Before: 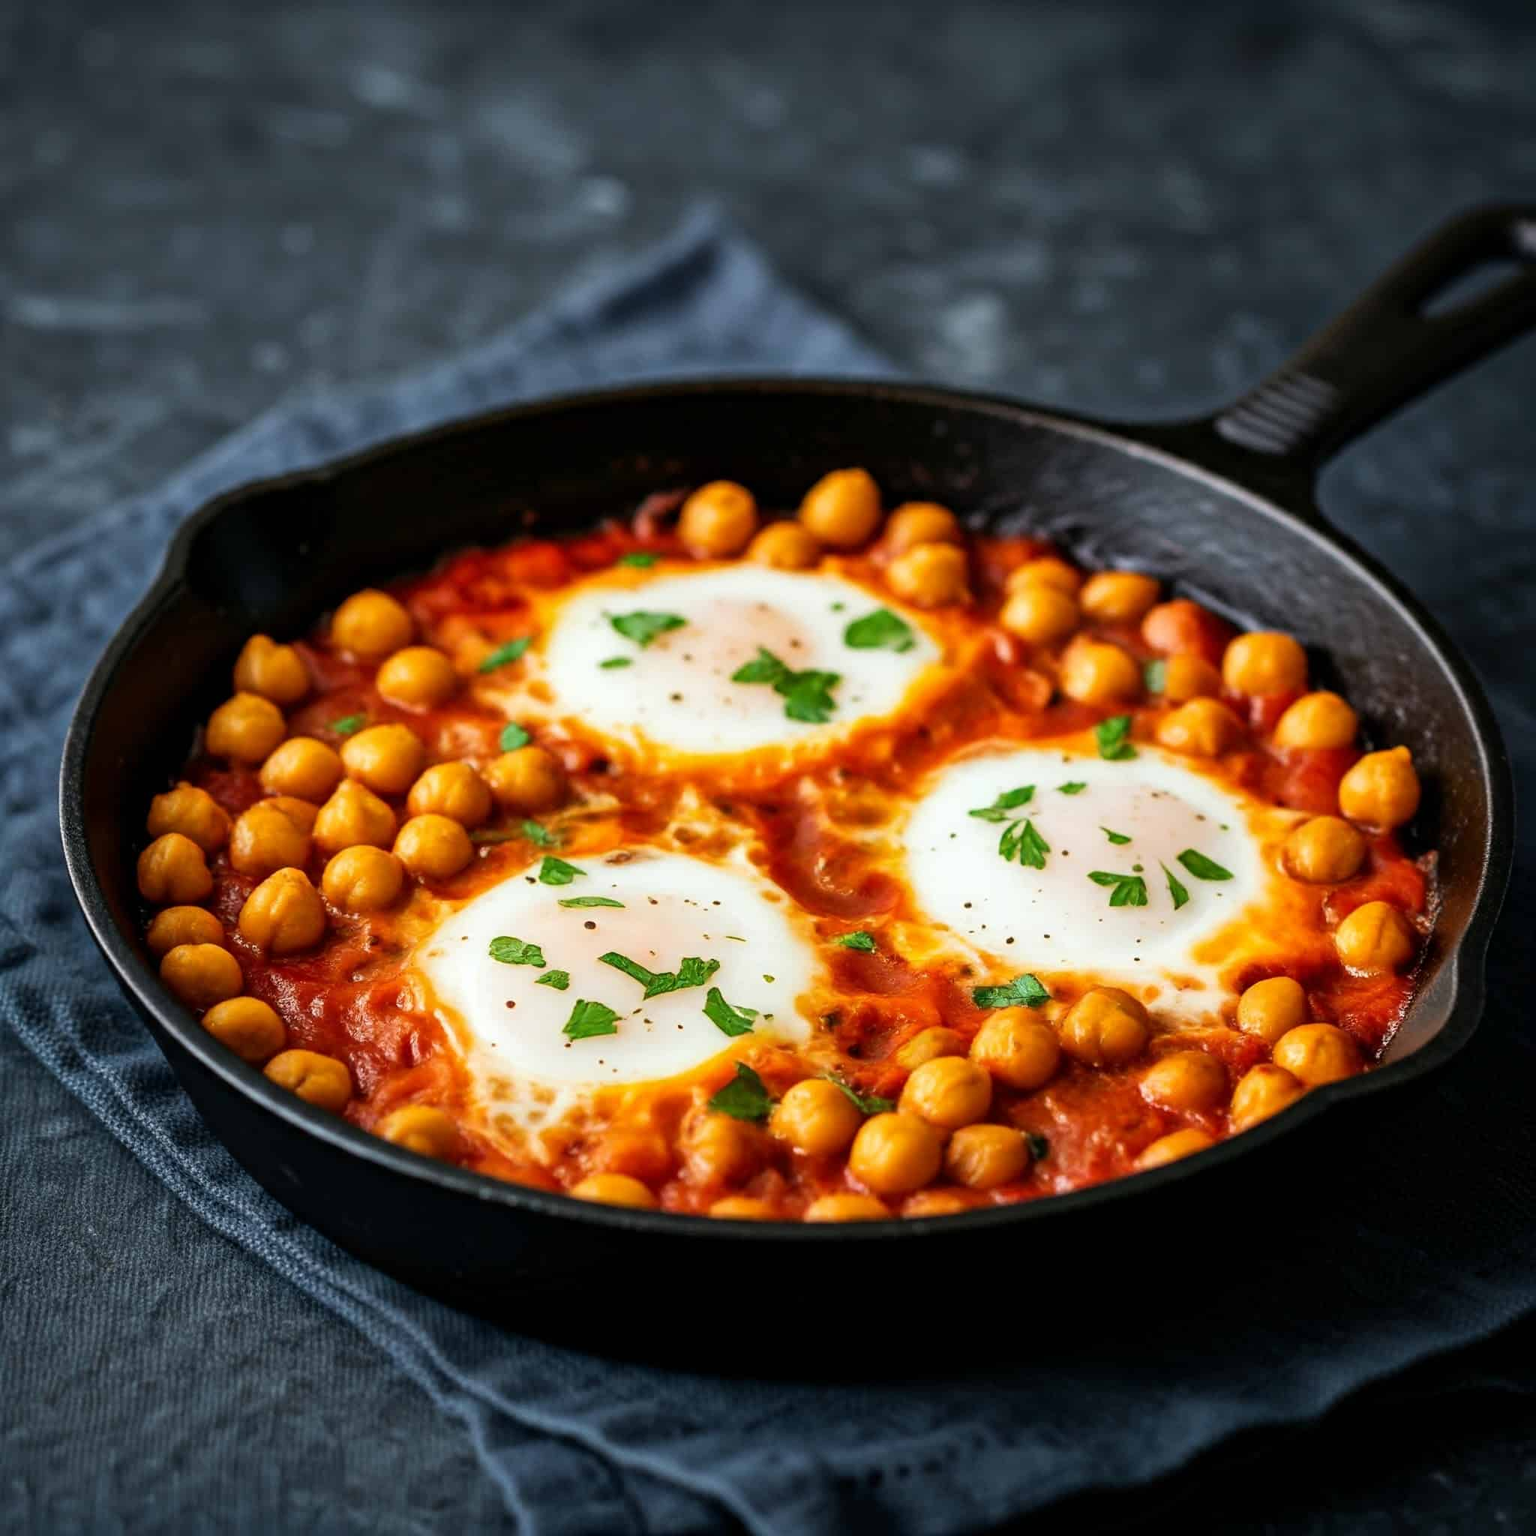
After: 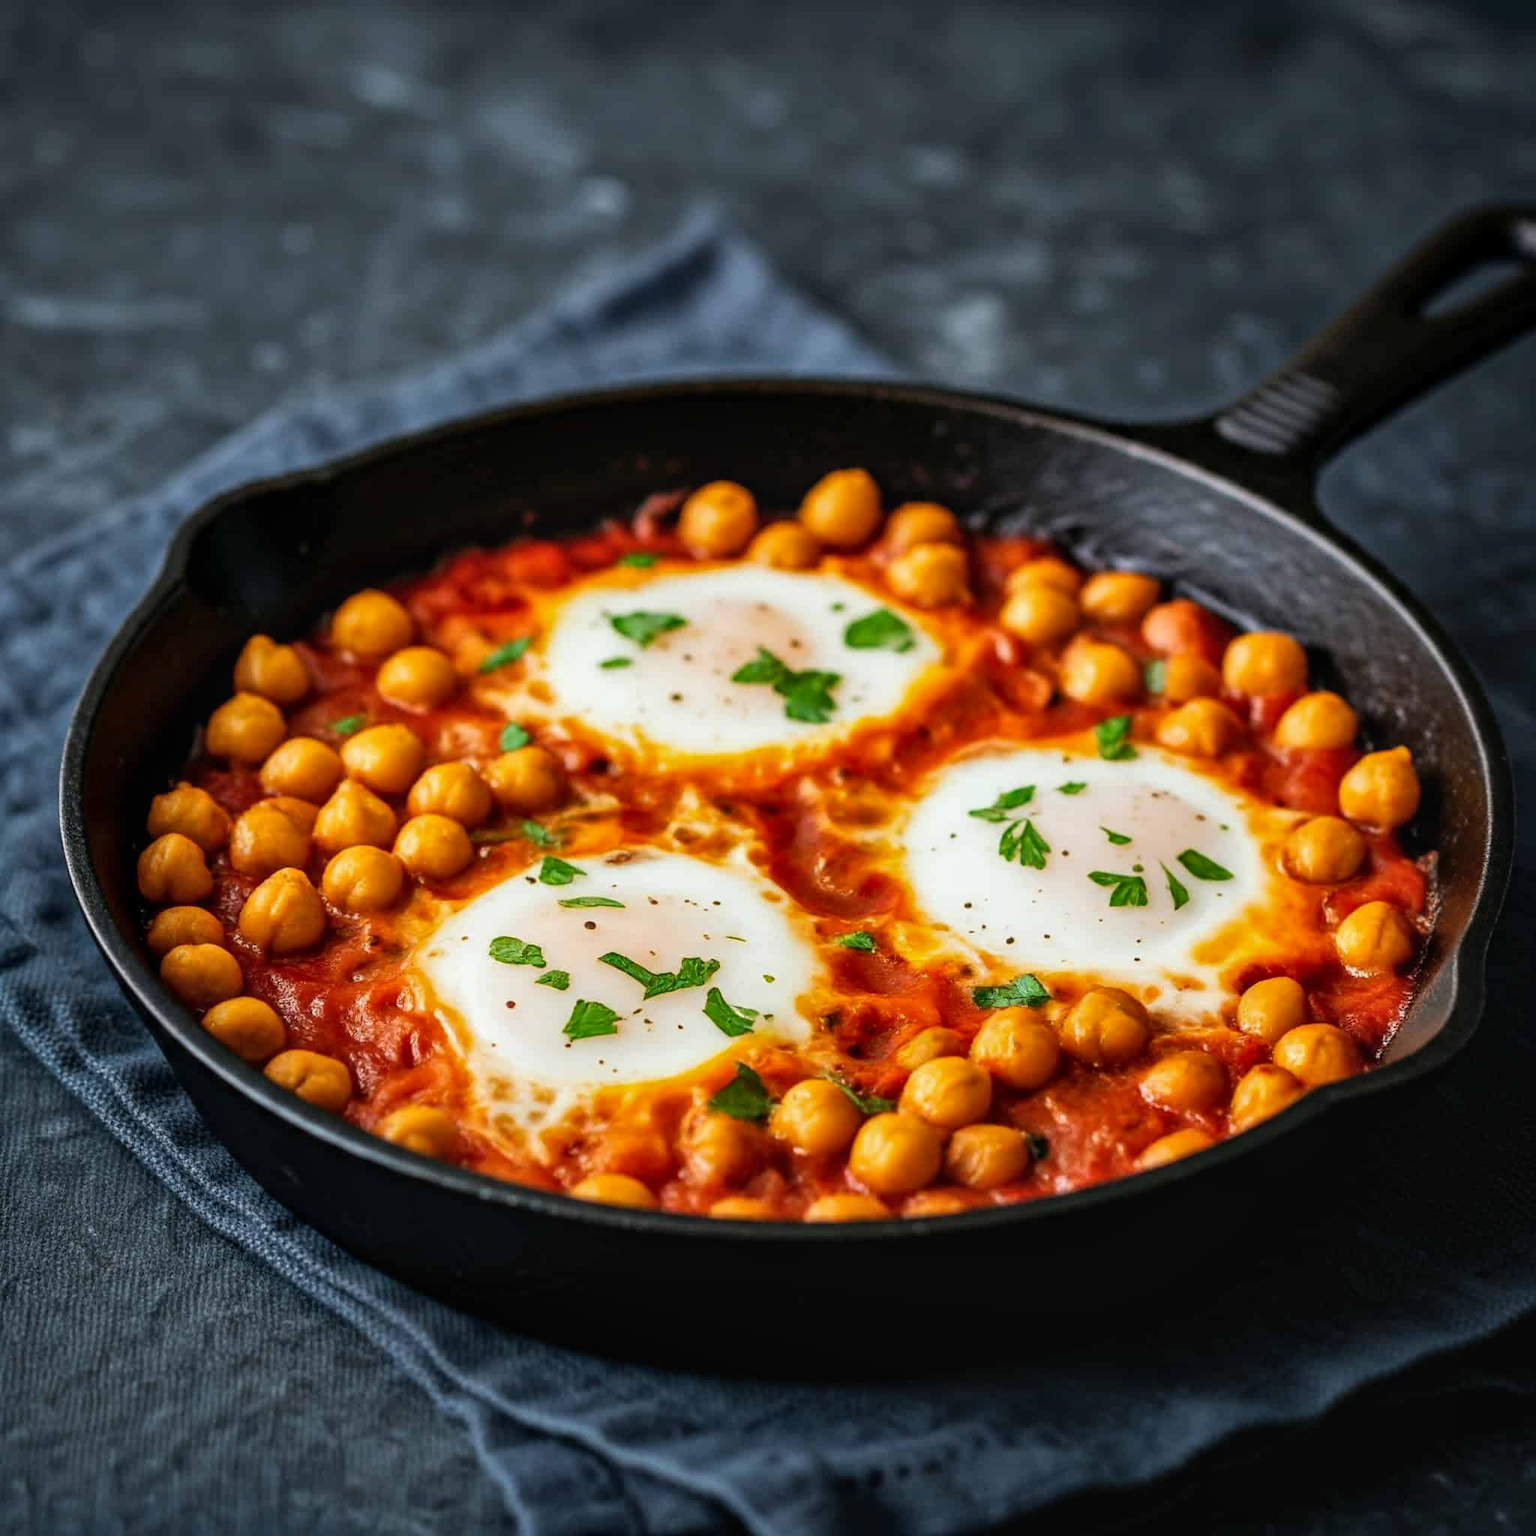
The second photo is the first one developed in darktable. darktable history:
local contrast: detail 115%
